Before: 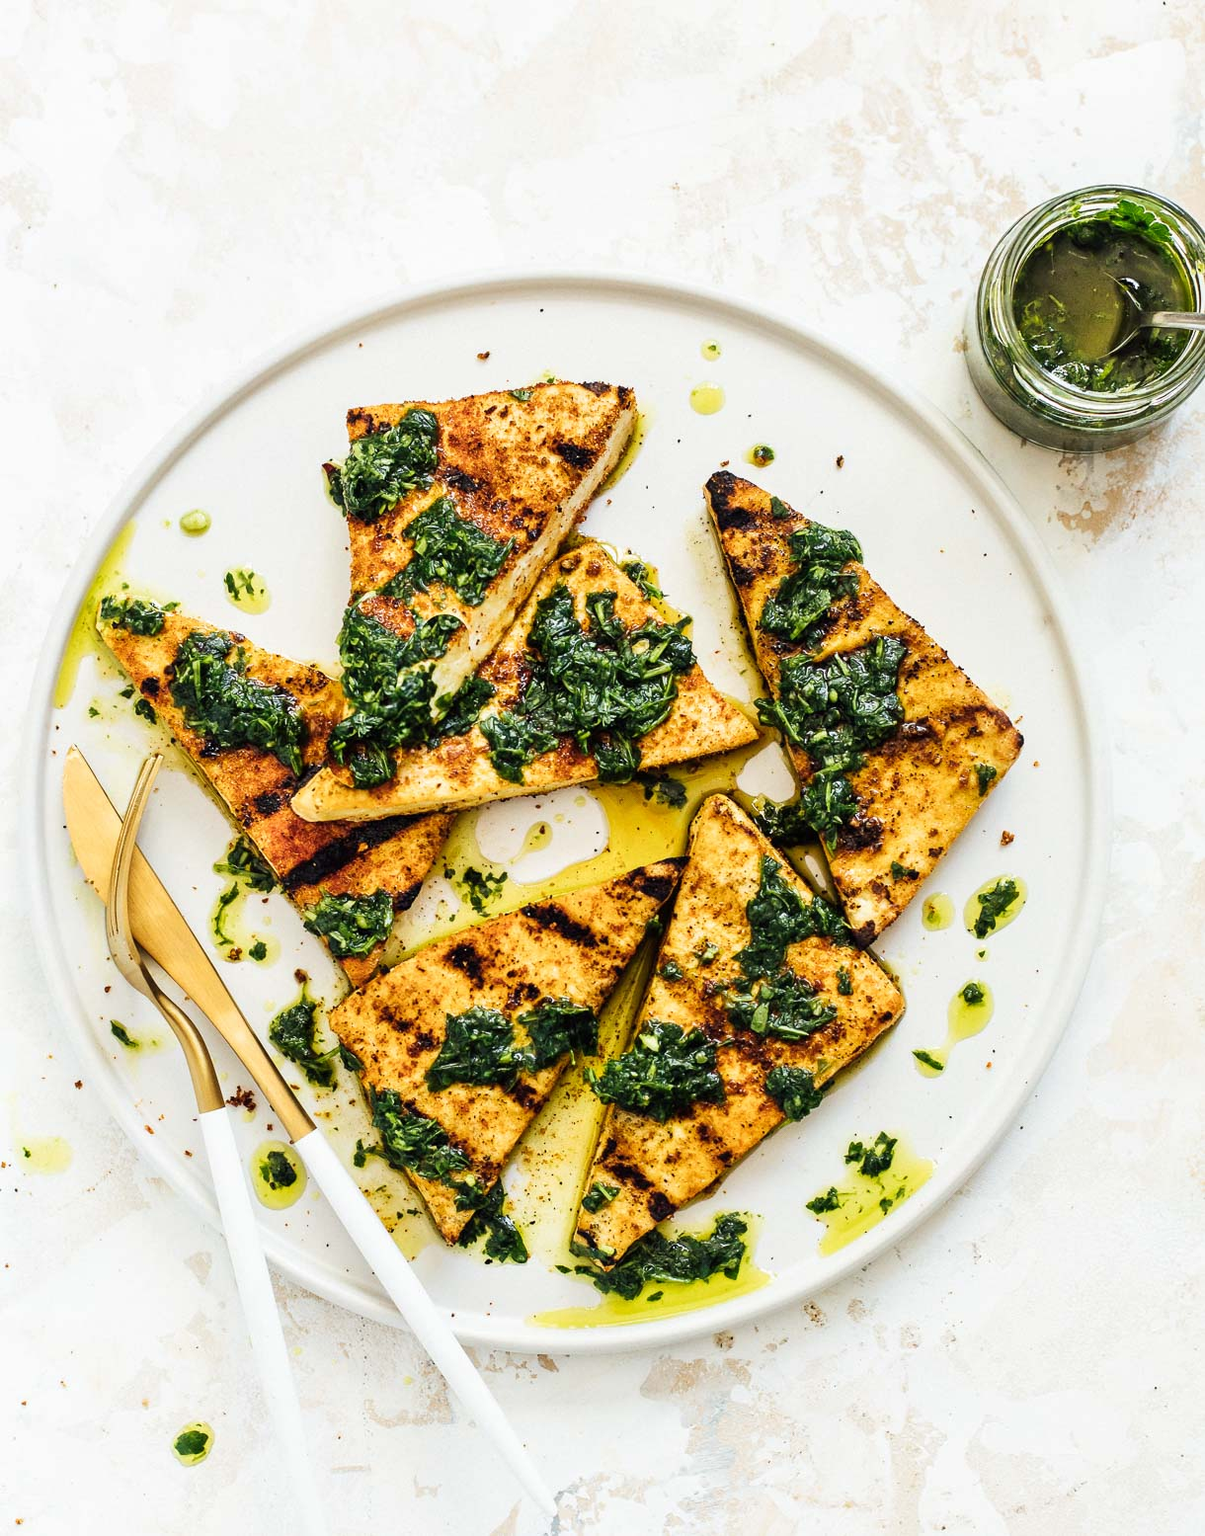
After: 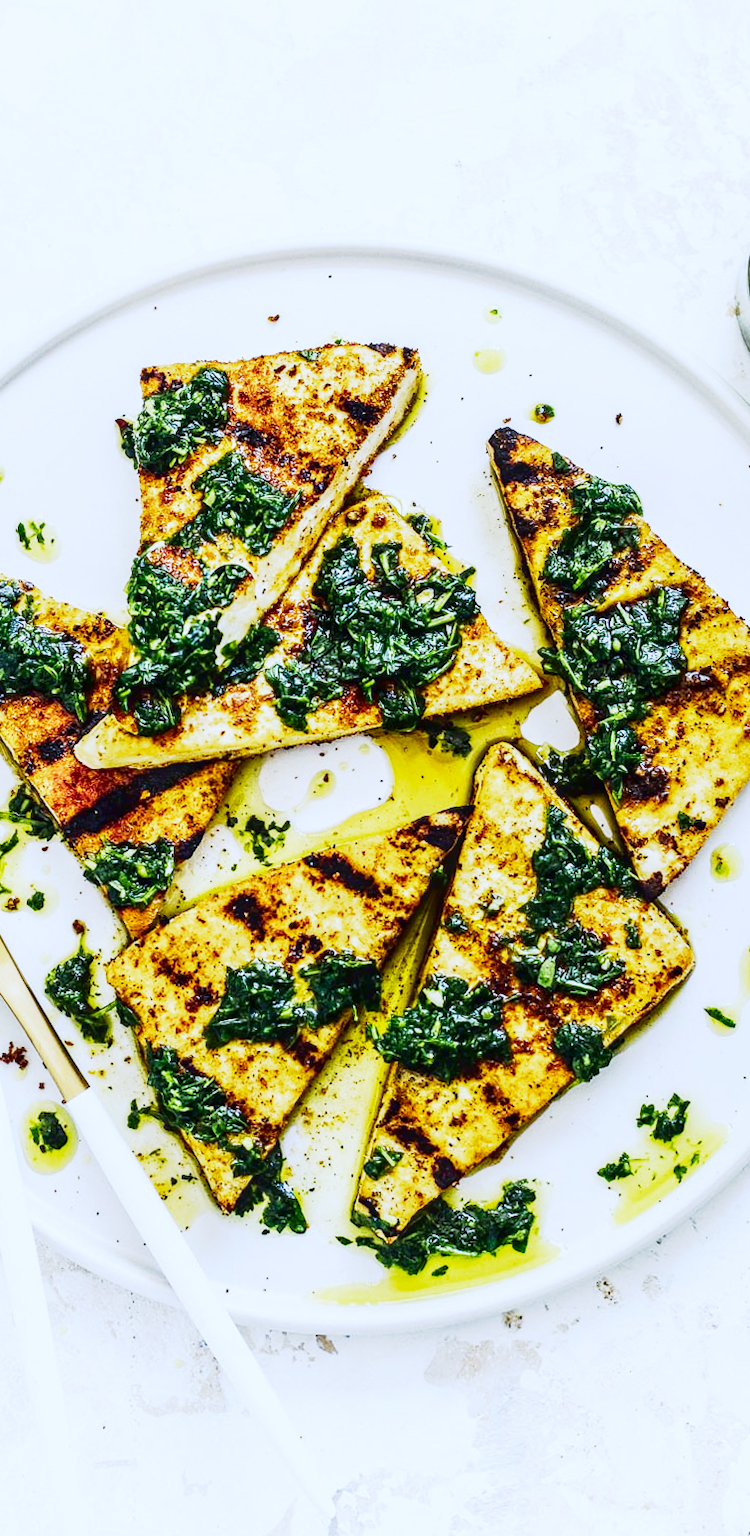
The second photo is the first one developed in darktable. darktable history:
crop and rotate: left 15.446%, right 17.836%
exposure: black level correction 0, exposure 0.5 EV, compensate highlight preservation false
contrast brightness saturation: contrast 0.13, brightness -0.24, saturation 0.14
local contrast: on, module defaults
base curve: curves: ch0 [(0, 0) (0.088, 0.125) (0.176, 0.251) (0.354, 0.501) (0.613, 0.749) (1, 0.877)], preserve colors none
rotate and perspective: rotation 0.215°, lens shift (vertical) -0.139, crop left 0.069, crop right 0.939, crop top 0.002, crop bottom 0.996
white balance: red 0.871, blue 1.249
